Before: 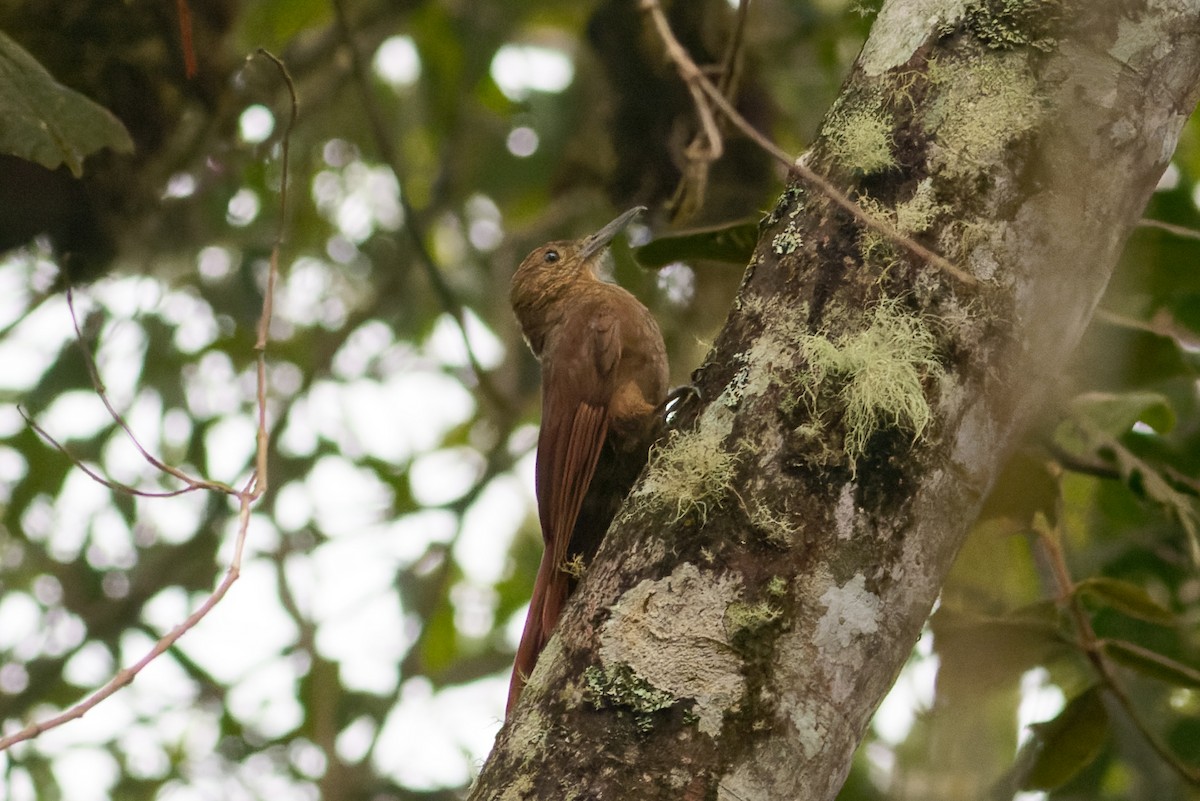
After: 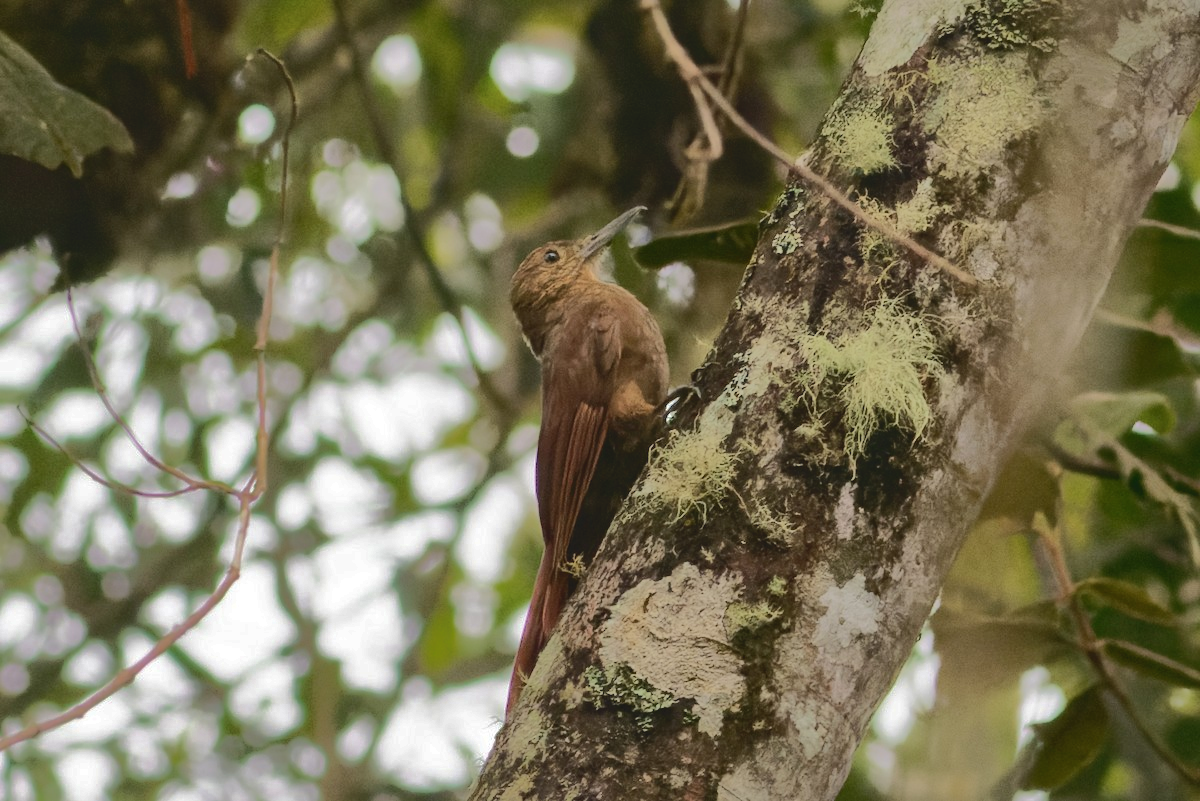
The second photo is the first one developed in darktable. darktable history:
tone curve: curves: ch0 [(0, 0) (0.003, 0.077) (0.011, 0.08) (0.025, 0.083) (0.044, 0.095) (0.069, 0.106) (0.1, 0.12) (0.136, 0.144) (0.177, 0.185) (0.224, 0.231) (0.277, 0.297) (0.335, 0.382) (0.399, 0.471) (0.468, 0.553) (0.543, 0.623) (0.623, 0.689) (0.709, 0.75) (0.801, 0.81) (0.898, 0.873) (1, 1)], color space Lab, independent channels, preserve colors none
shadows and highlights: shadows 25.25, highlights -69.11
